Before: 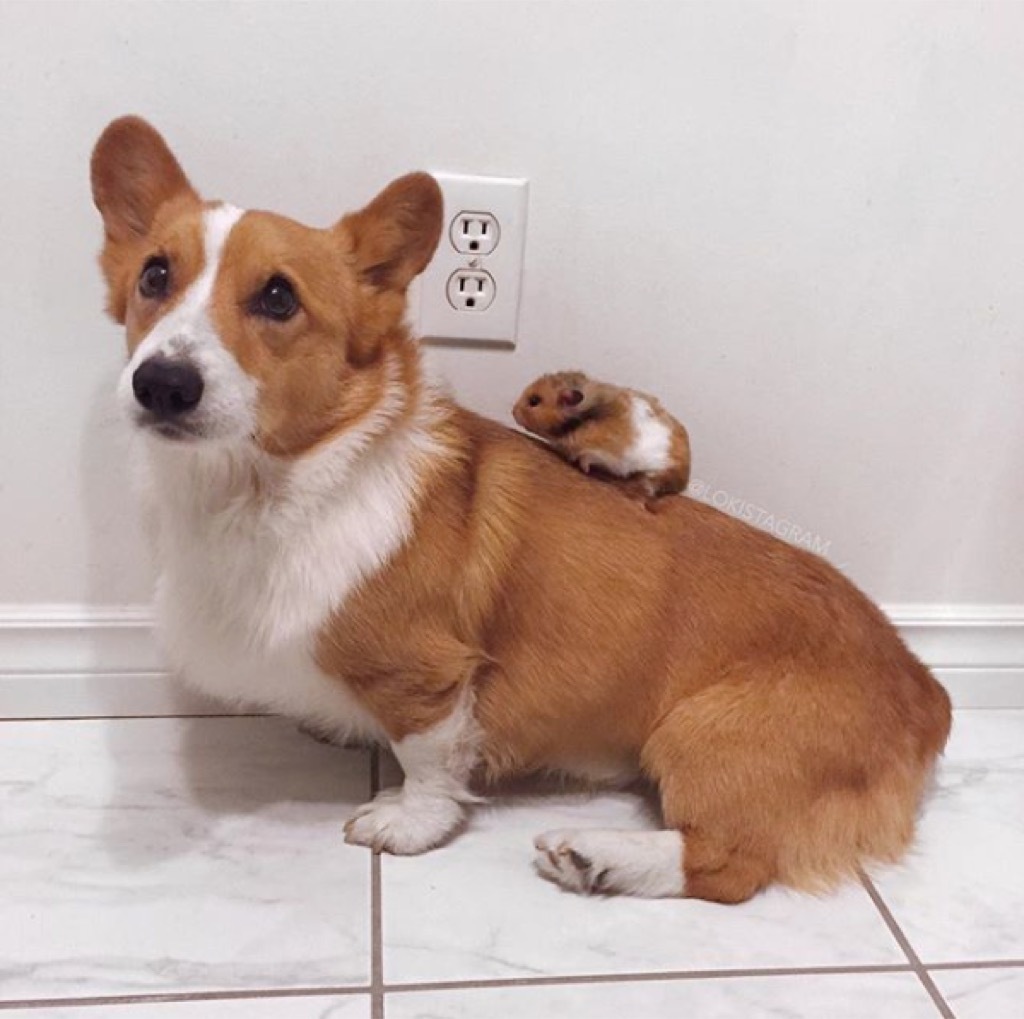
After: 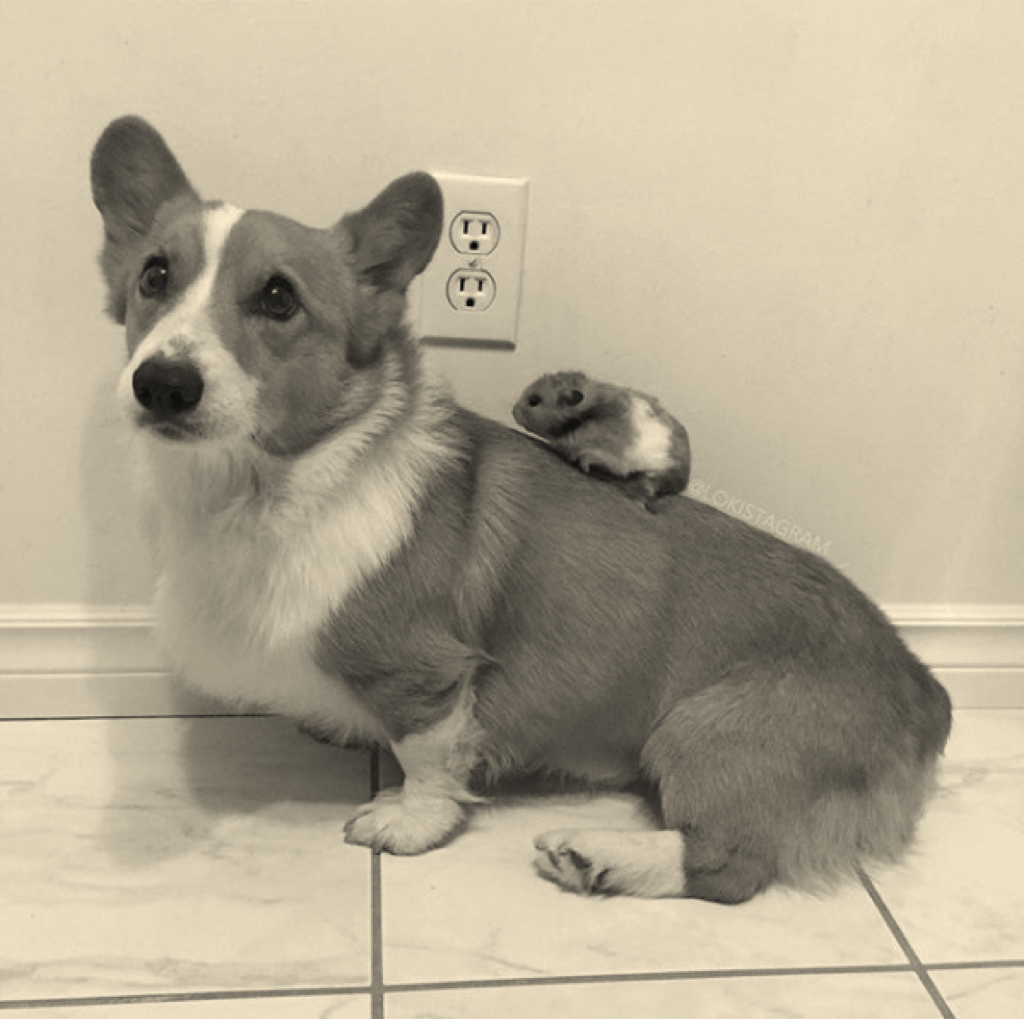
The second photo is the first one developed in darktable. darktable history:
color correction: highlights a* 1.39, highlights b* 17.83
color calibration: output gray [0.22, 0.42, 0.37, 0], gray › normalize channels true, illuminant same as pipeline (D50), adaptation XYZ, x 0.346, y 0.359, gamut compression 0
